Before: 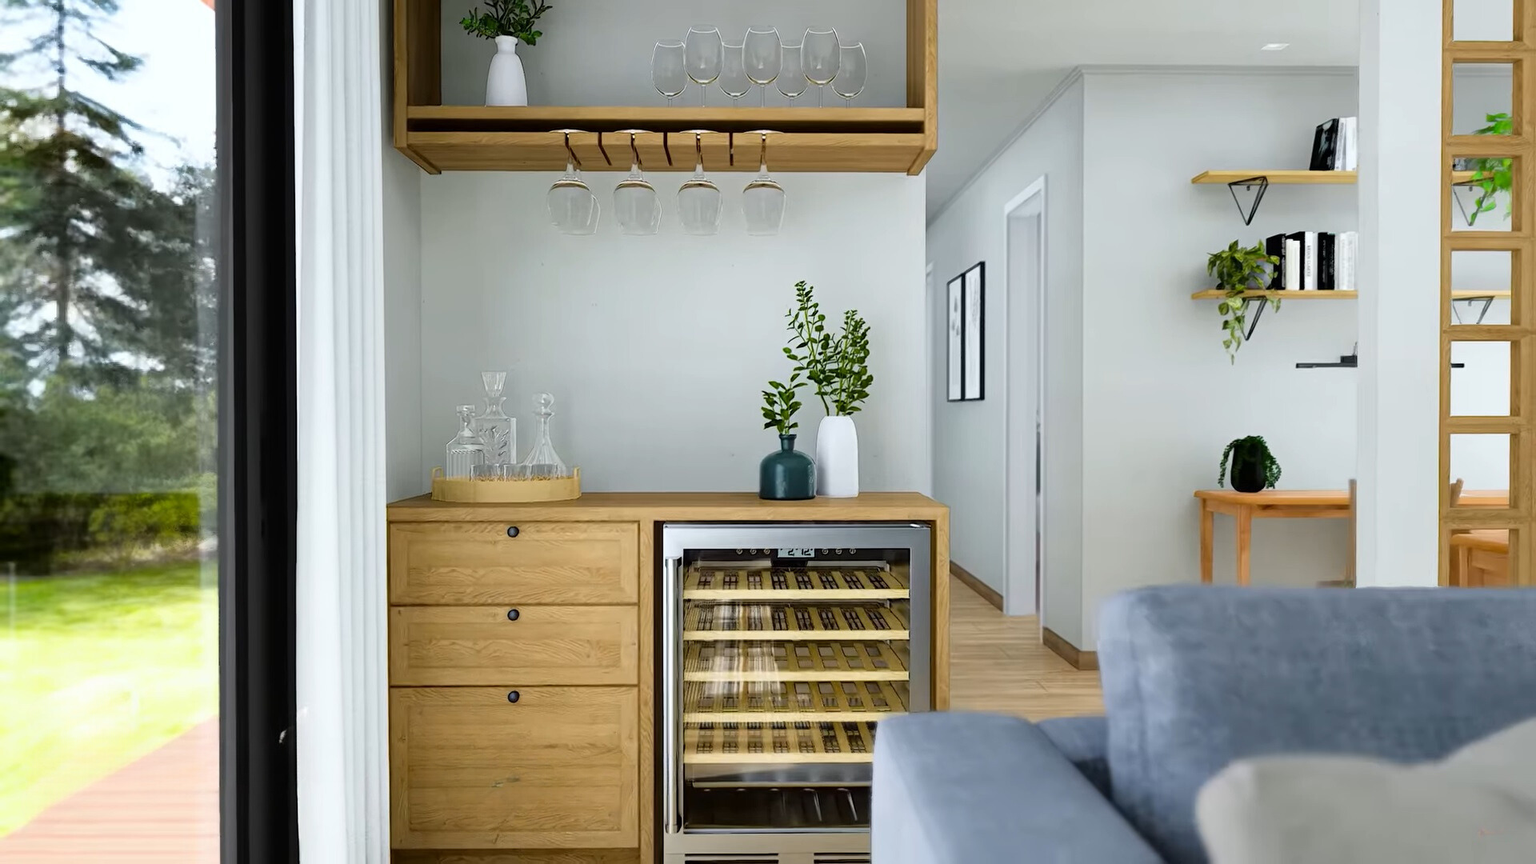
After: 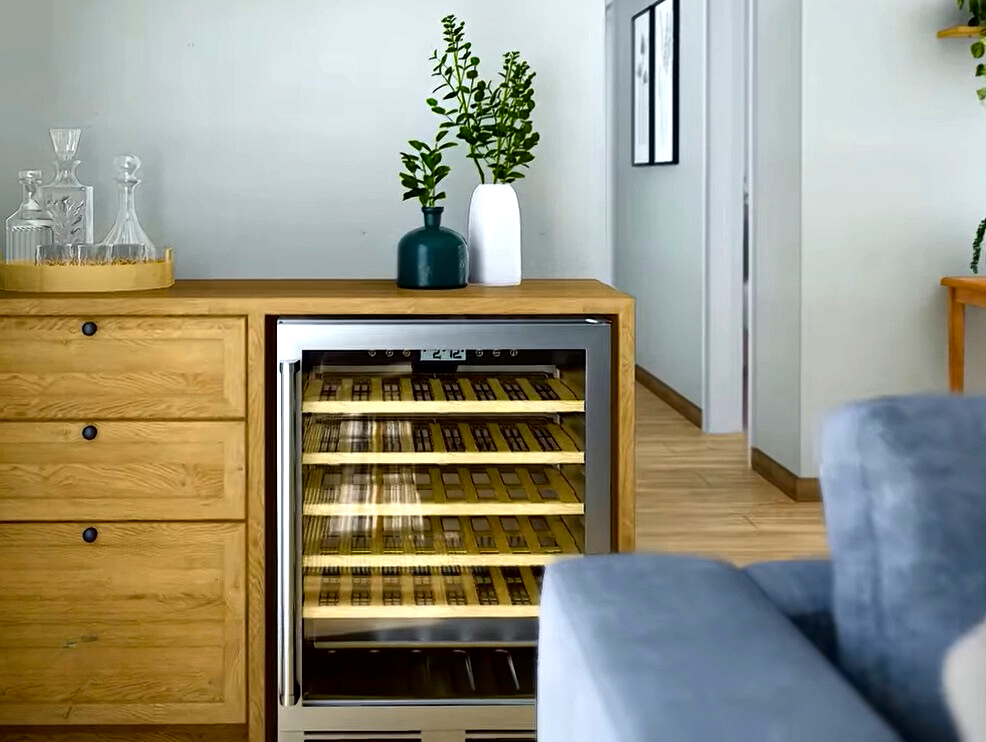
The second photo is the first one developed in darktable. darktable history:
contrast brightness saturation: brightness -0.245, saturation 0.205
tone equalizer: -8 EV -0.454 EV, -7 EV -0.428 EV, -6 EV -0.365 EV, -5 EV -0.261 EV, -3 EV 0.256 EV, -2 EV 0.326 EV, -1 EV 0.407 EV, +0 EV 0.412 EV
crop and rotate: left 28.76%, top 31.241%, right 19.848%
